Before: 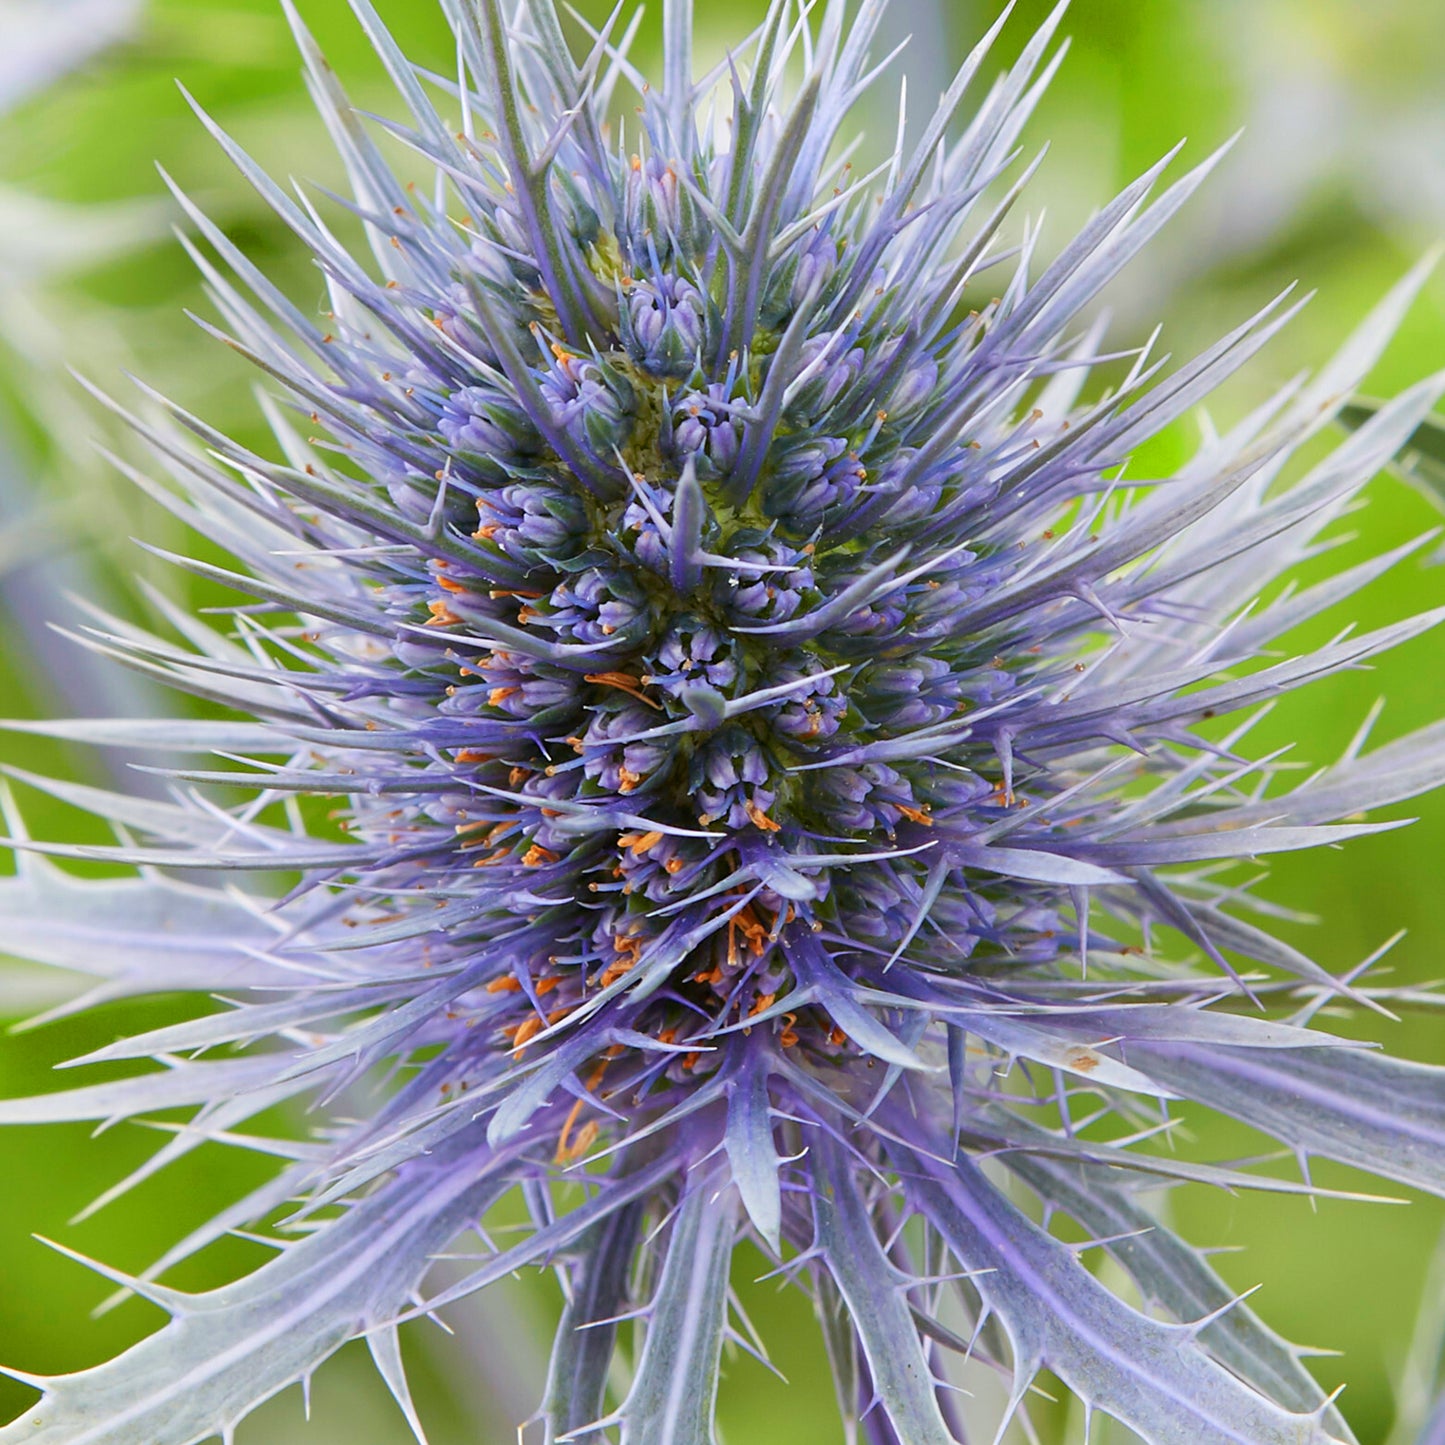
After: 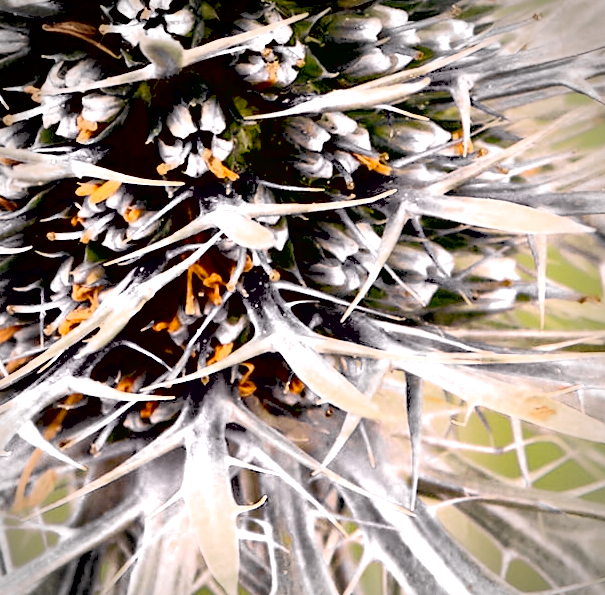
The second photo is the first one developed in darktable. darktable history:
local contrast: mode bilateral grid, contrast 100, coarseness 100, detail 92%, midtone range 0.2
contrast brightness saturation: contrast 0.418, brightness 0.563, saturation -0.19
vignetting: automatic ratio true
crop: left 37.561%, top 45.12%, right 20.536%, bottom 13.668%
exposure: black level correction 0.041, exposure 0.499 EV, compensate exposure bias true, compensate highlight preservation false
color zones: curves: ch0 [(0, 0.613) (0.01, 0.613) (0.245, 0.448) (0.498, 0.529) (0.642, 0.665) (0.879, 0.777) (0.99, 0.613)]; ch1 [(0, 0.035) (0.121, 0.189) (0.259, 0.197) (0.415, 0.061) (0.589, 0.022) (0.732, 0.022) (0.857, 0.026) (0.991, 0.053)]
color correction: highlights a* 11.08, highlights b* 30.29, shadows a* 2.89, shadows b* 18.25, saturation 1.74
